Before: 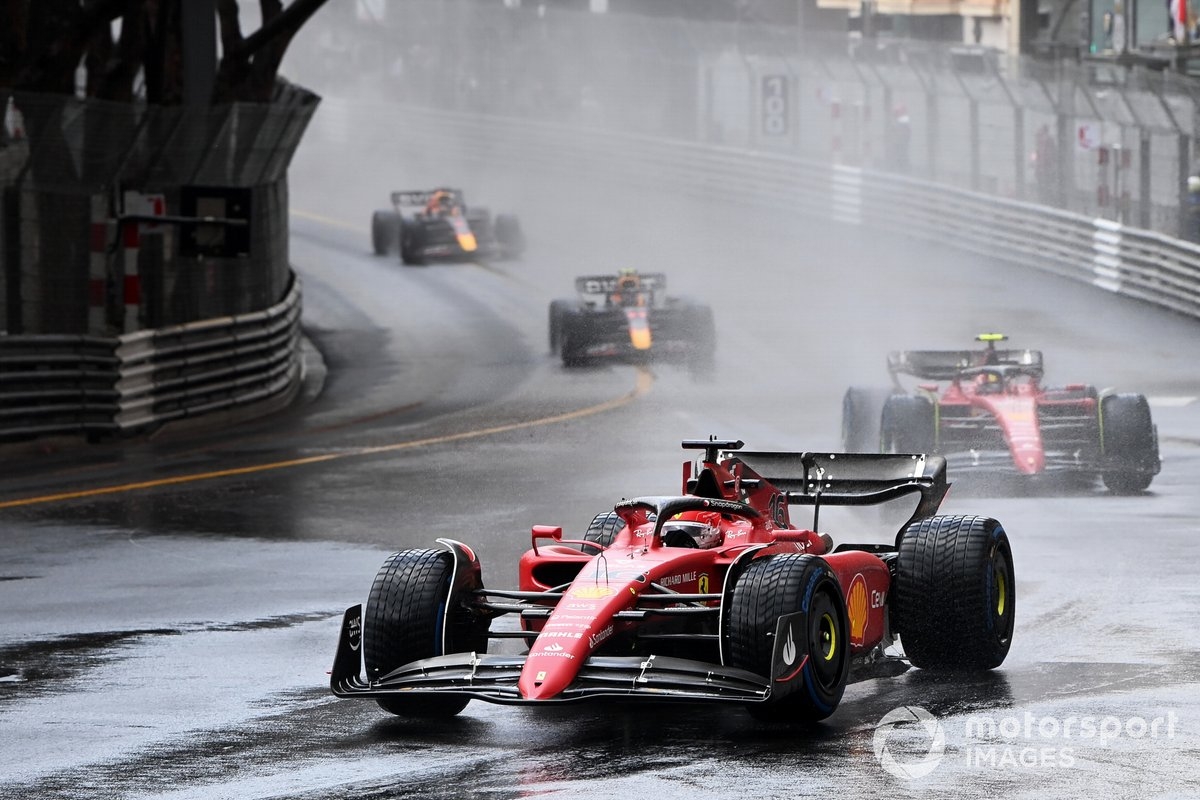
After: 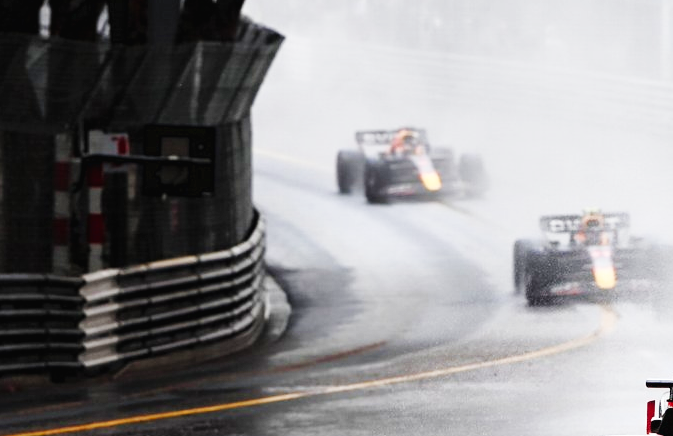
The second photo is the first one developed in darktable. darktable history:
base curve: curves: ch0 [(0, 0.003) (0.001, 0.002) (0.006, 0.004) (0.02, 0.022) (0.048, 0.086) (0.094, 0.234) (0.162, 0.431) (0.258, 0.629) (0.385, 0.8) (0.548, 0.918) (0.751, 0.988) (1, 1)], preserve colors none
shadows and highlights: shadows 25.95, highlights -26.4
crop and rotate: left 3.052%, top 7.634%, right 40.84%, bottom 37.765%
